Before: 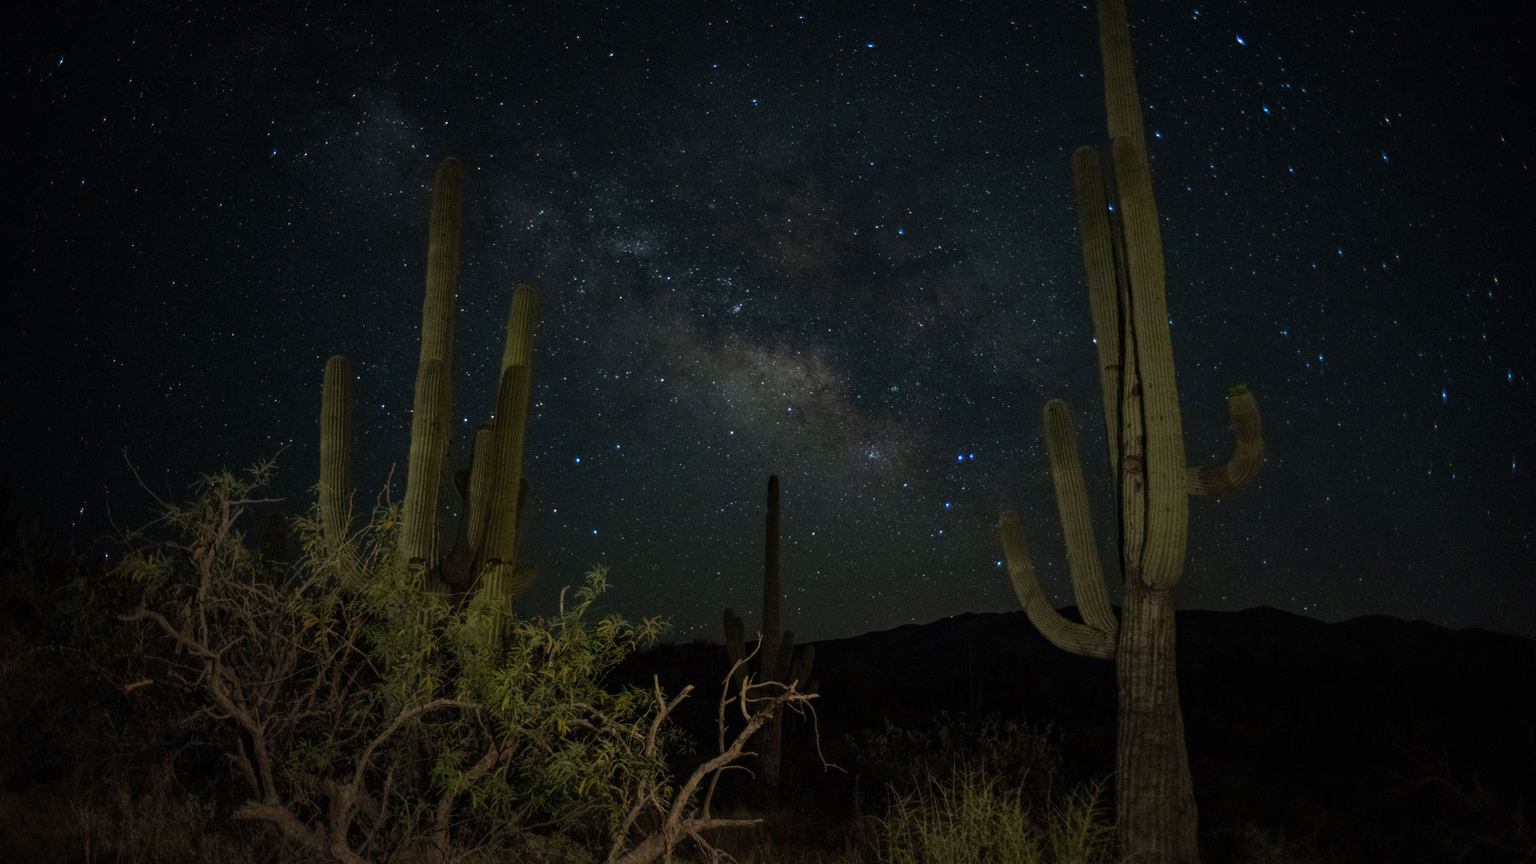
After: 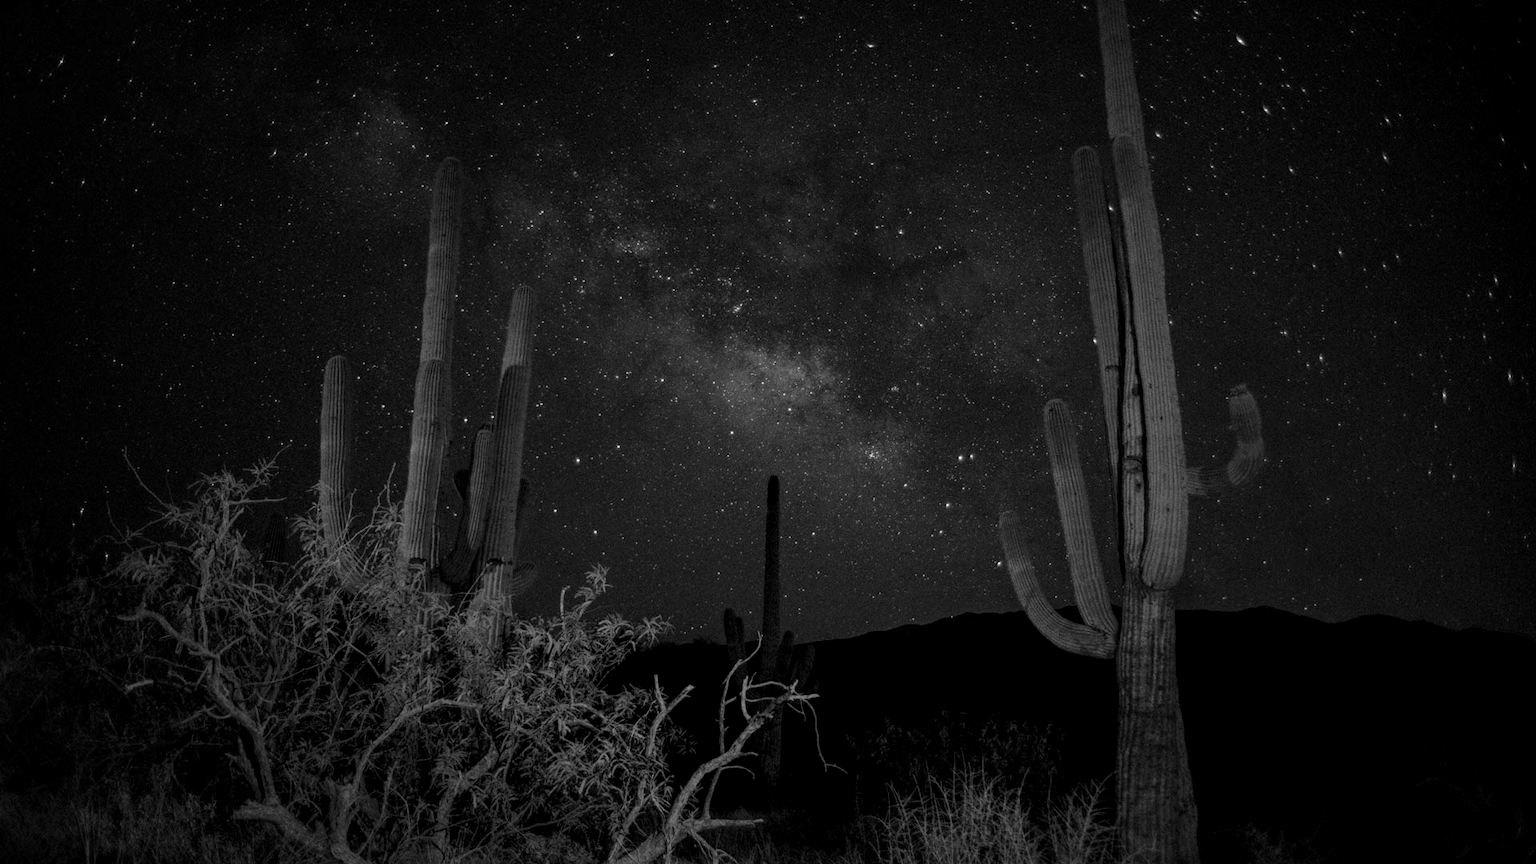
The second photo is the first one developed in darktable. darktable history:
local contrast: highlights 20%, detail 150%
white balance: red 1.009, blue 0.985
monochrome: on, module defaults
